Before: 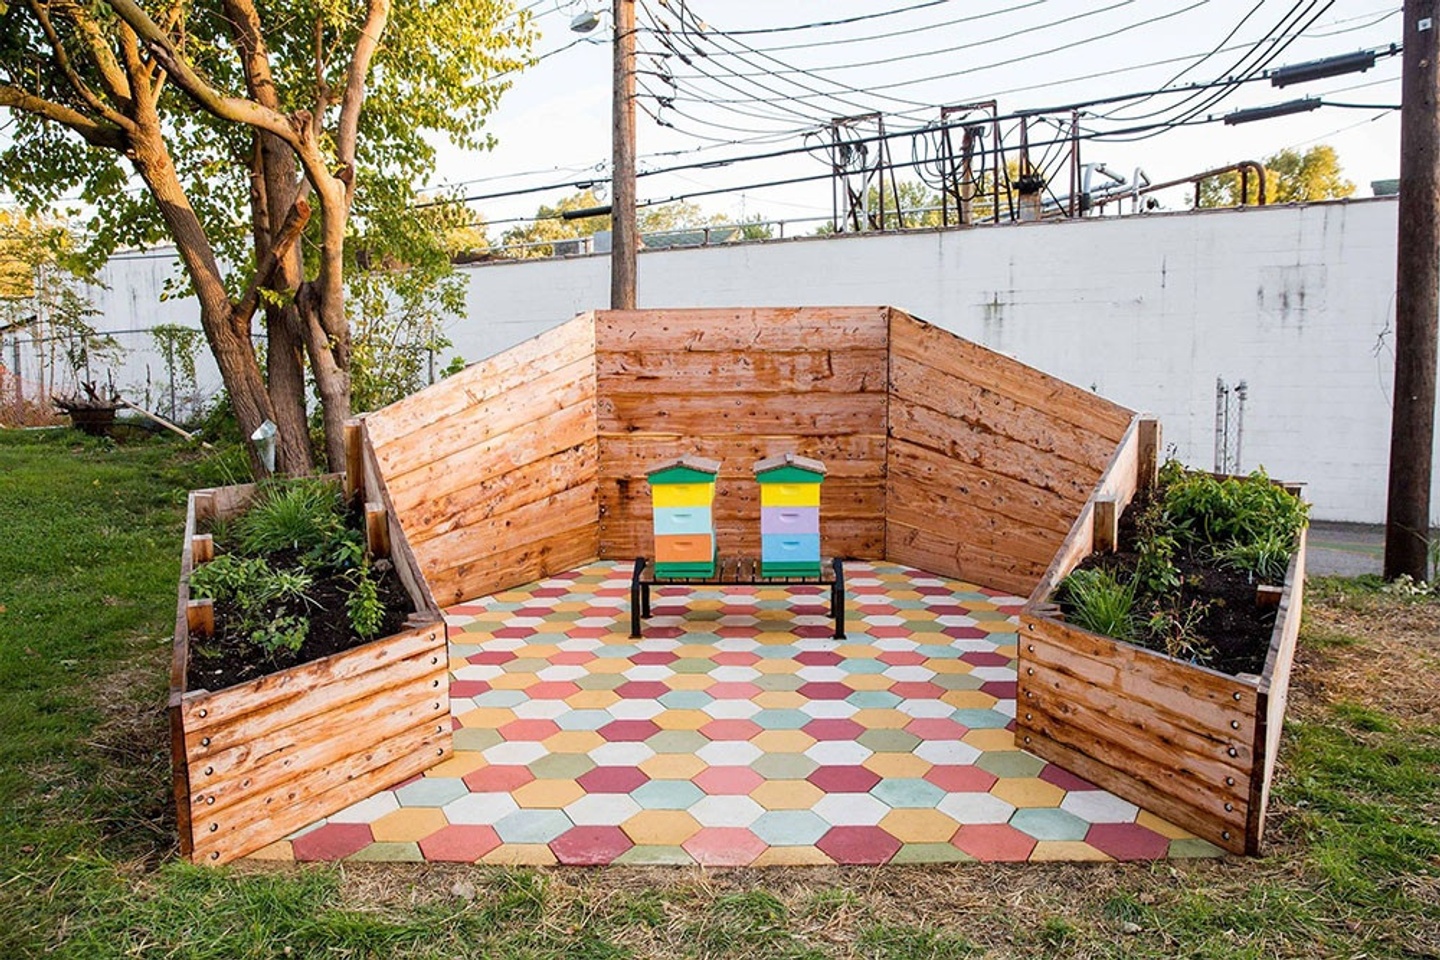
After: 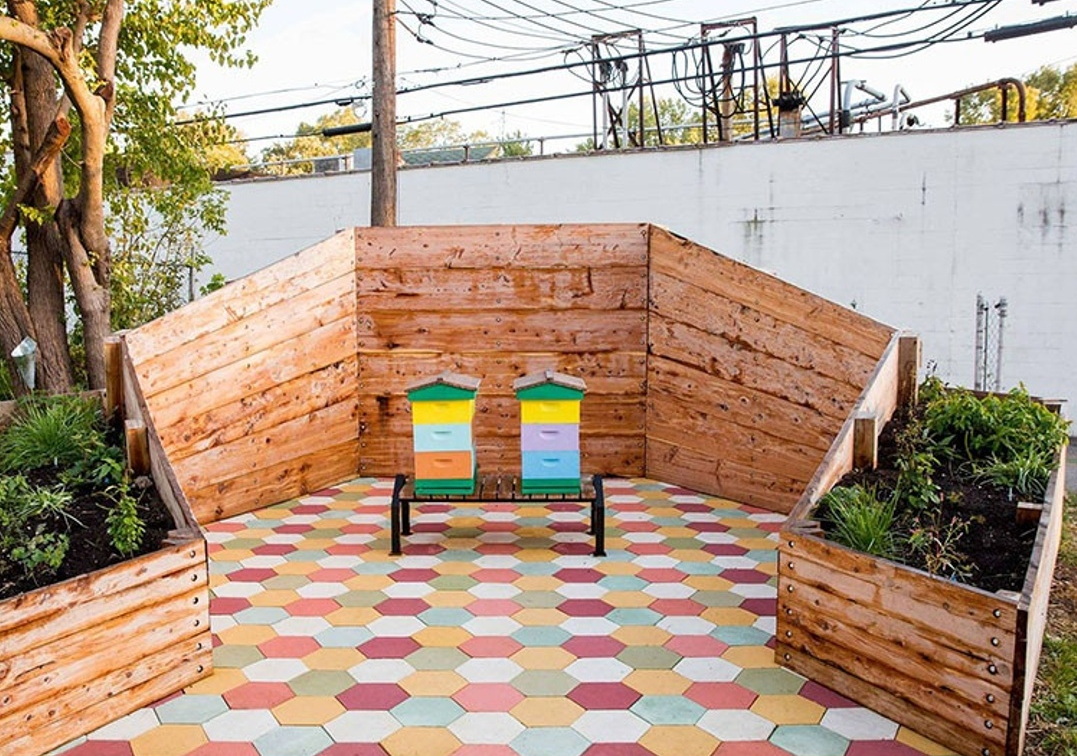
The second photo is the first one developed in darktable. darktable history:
tone curve: color space Lab, linked channels, preserve colors none
crop: left 16.688%, top 8.649%, right 8.46%, bottom 12.521%
